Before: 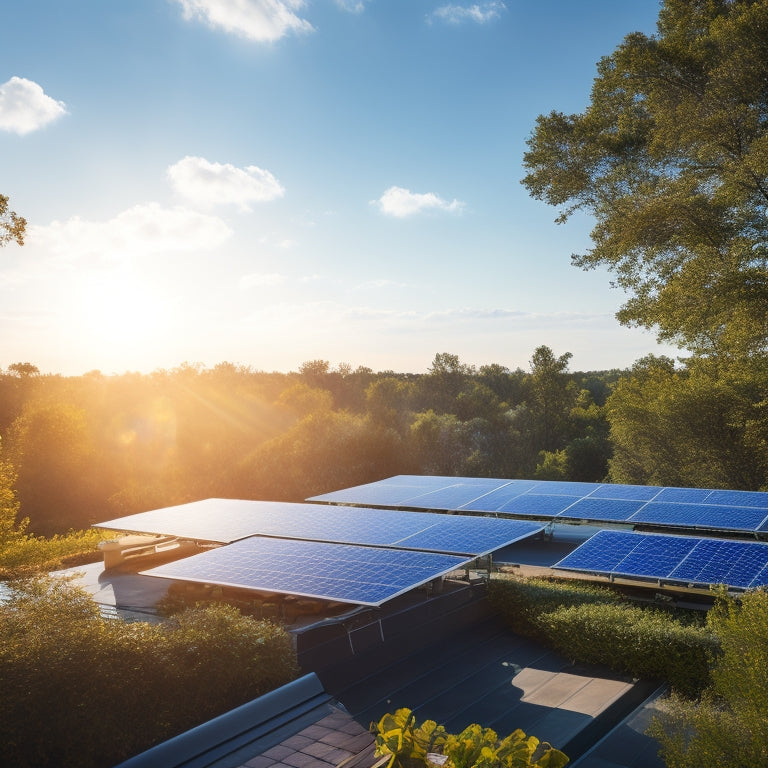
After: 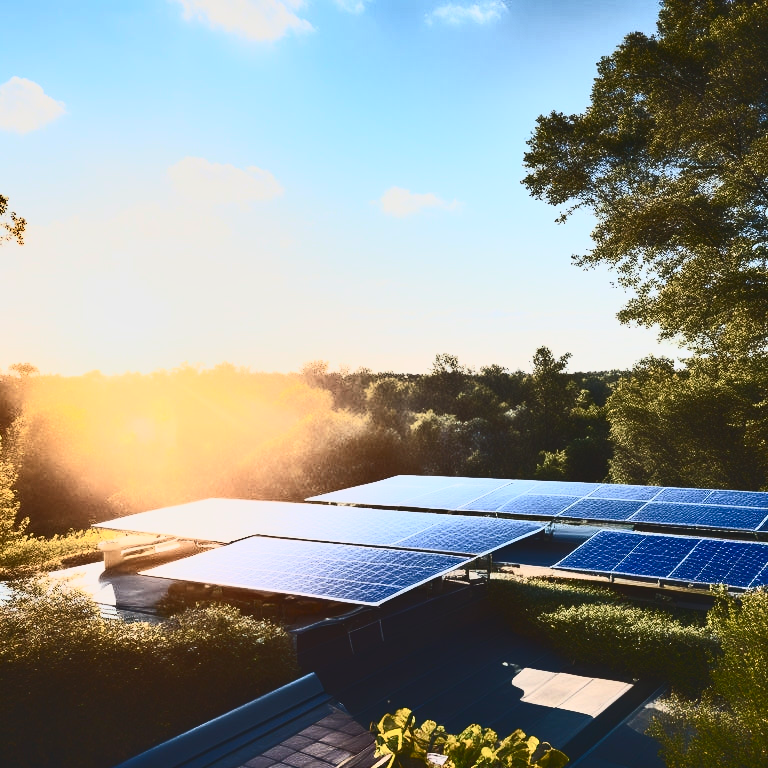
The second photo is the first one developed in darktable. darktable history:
contrast brightness saturation: contrast 0.917, brightness 0.201
tone curve: curves: ch0 [(0, 0.068) (1, 0.961)], color space Lab, independent channels, preserve colors none
shadows and highlights: highlights color adjustment 72.46%, low approximation 0.01, soften with gaussian
tone equalizer: on, module defaults
